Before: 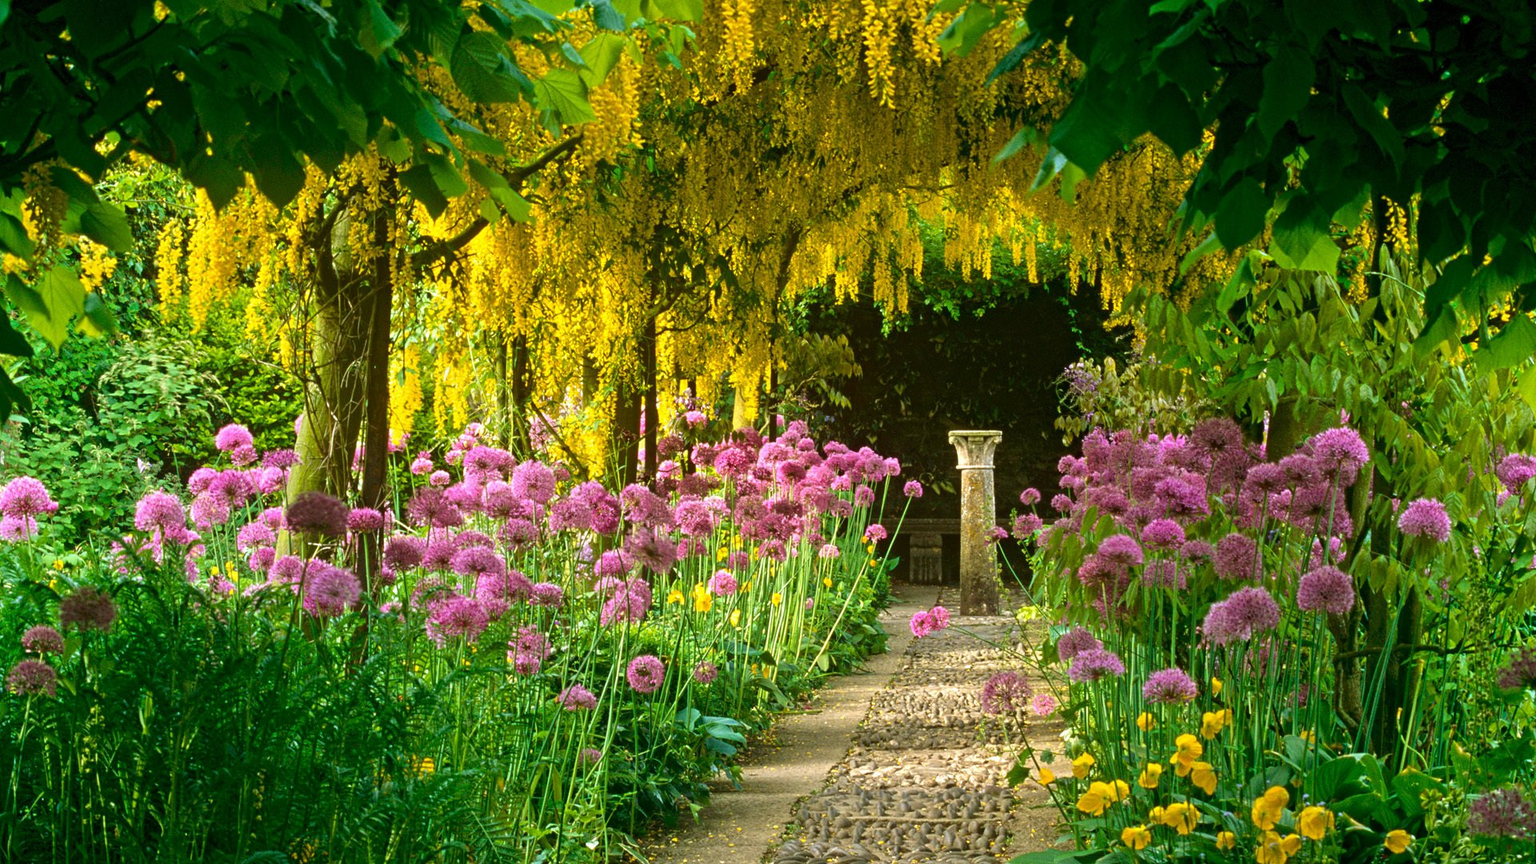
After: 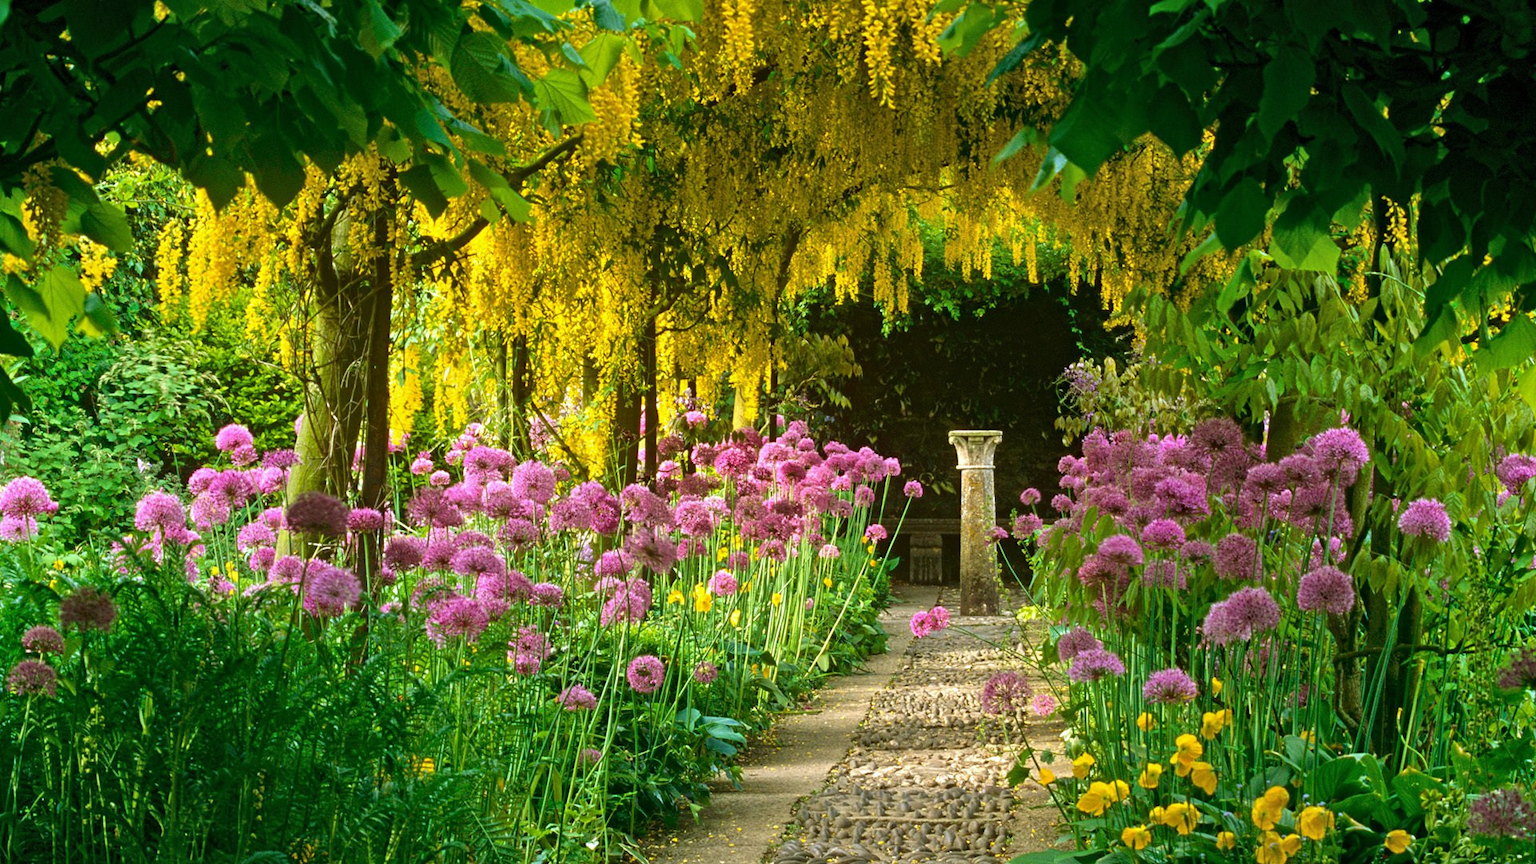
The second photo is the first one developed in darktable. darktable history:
shadows and highlights: radius 125.46, shadows 30.51, highlights -30.51, low approximation 0.01, soften with gaussian
white balance: red 0.988, blue 1.017
